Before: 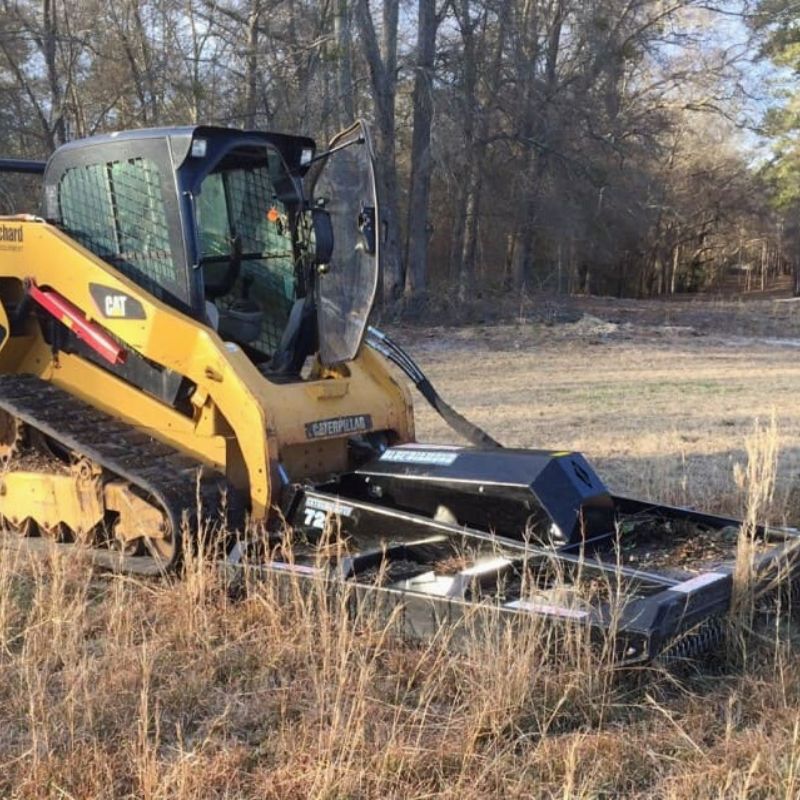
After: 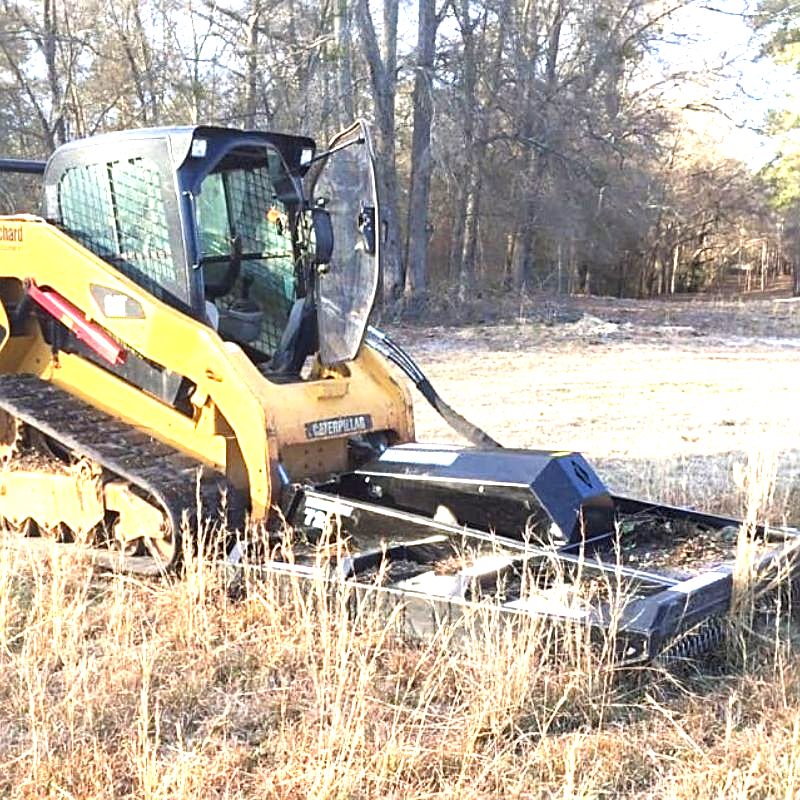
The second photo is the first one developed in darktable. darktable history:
sharpen: on, module defaults
exposure: black level correction 0, exposure 1.563 EV, compensate highlight preservation false
